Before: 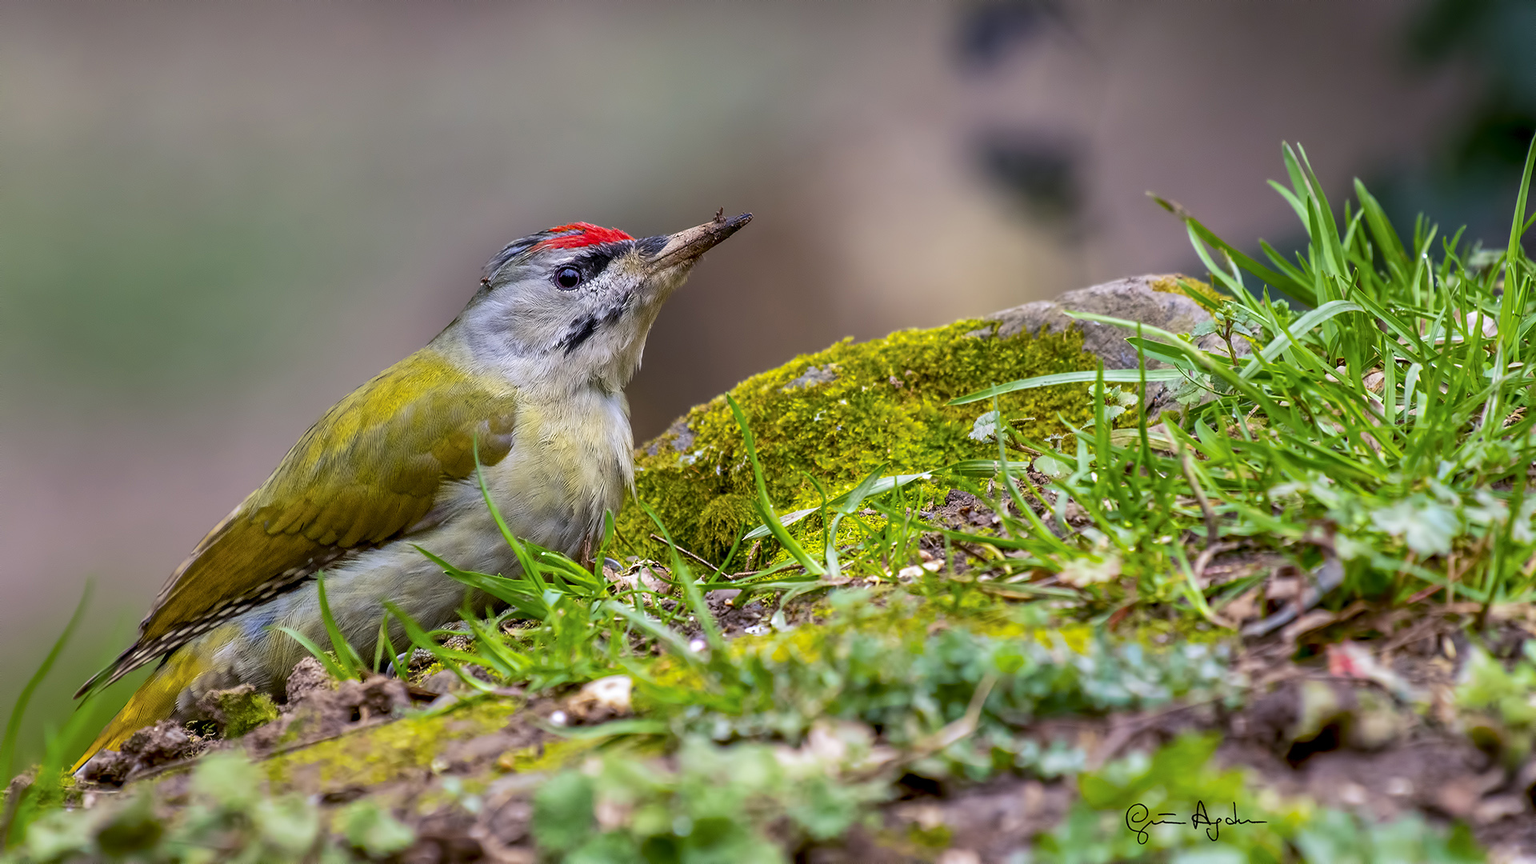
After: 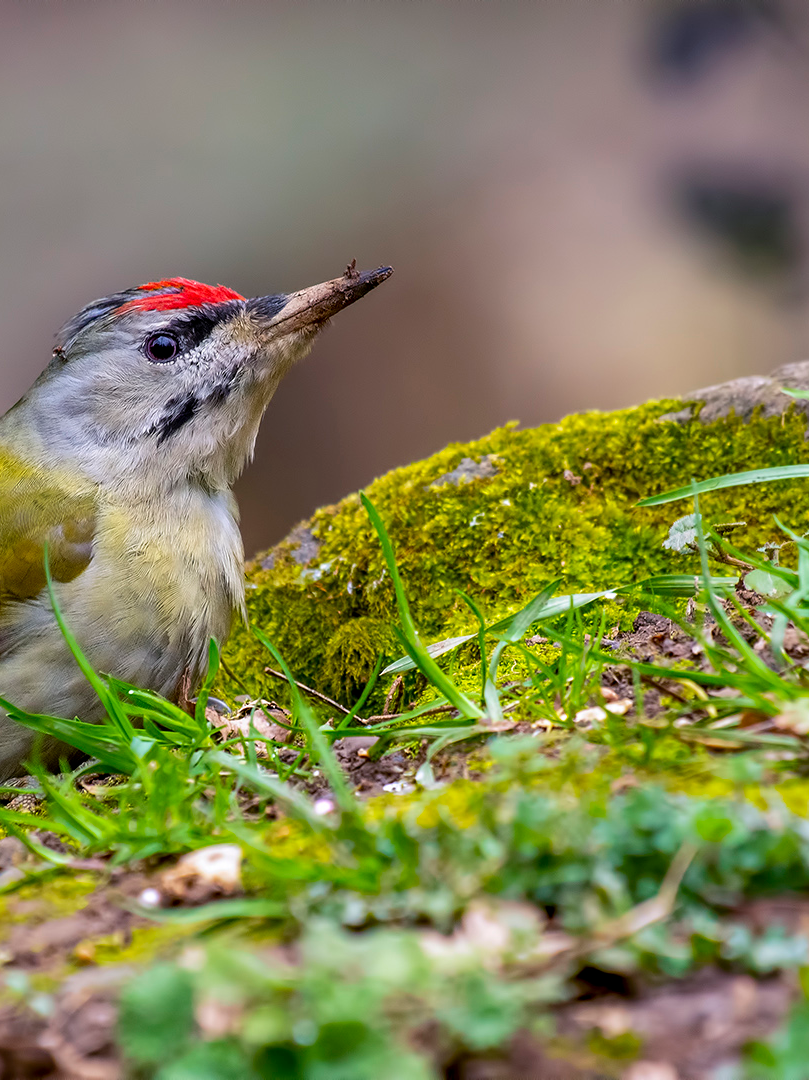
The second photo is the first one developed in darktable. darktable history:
crop: left 28.573%, right 29.272%
